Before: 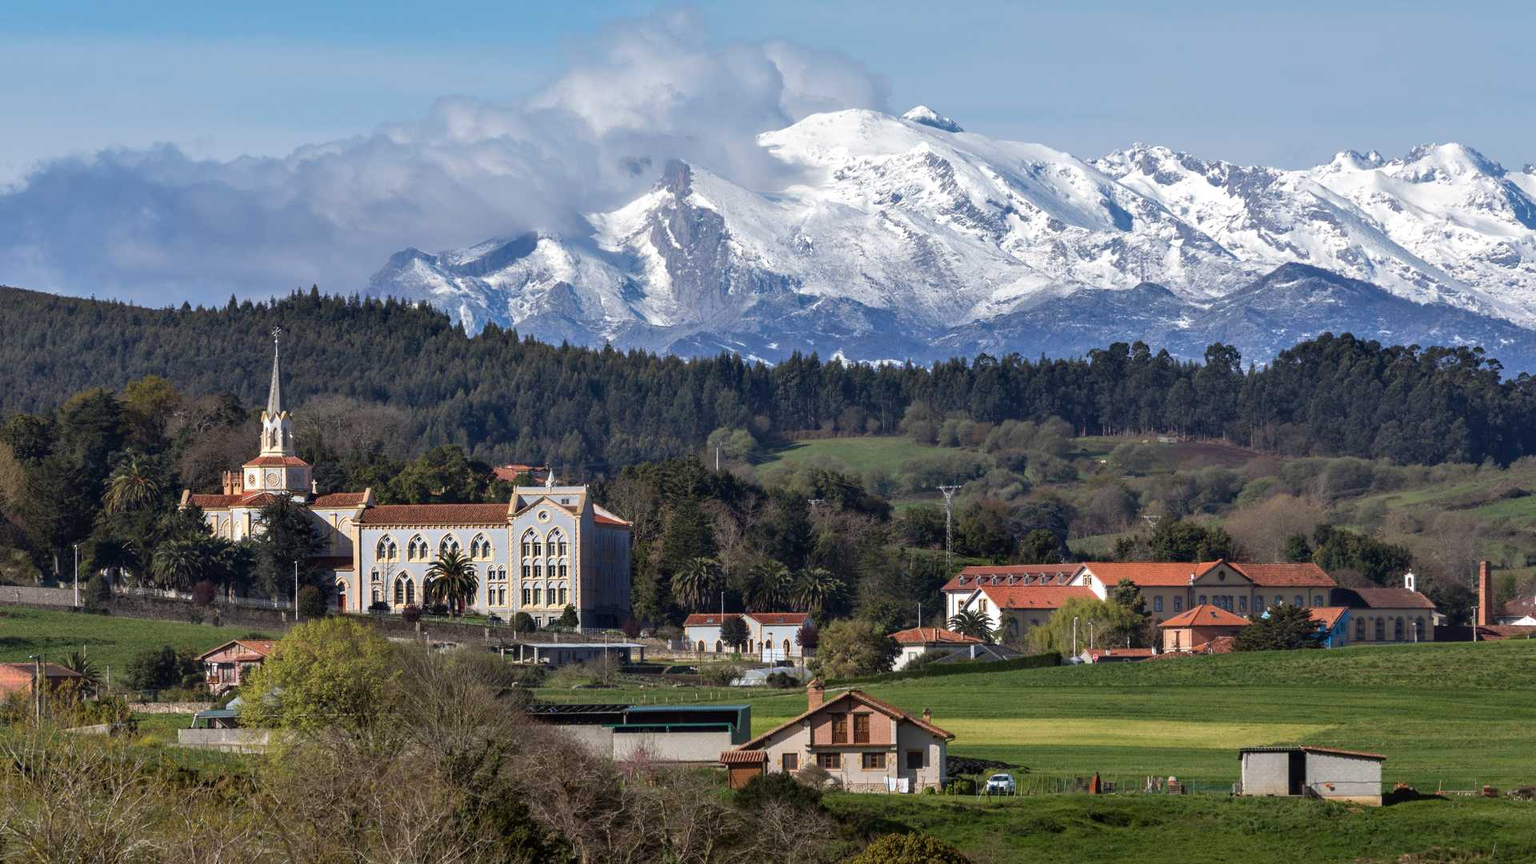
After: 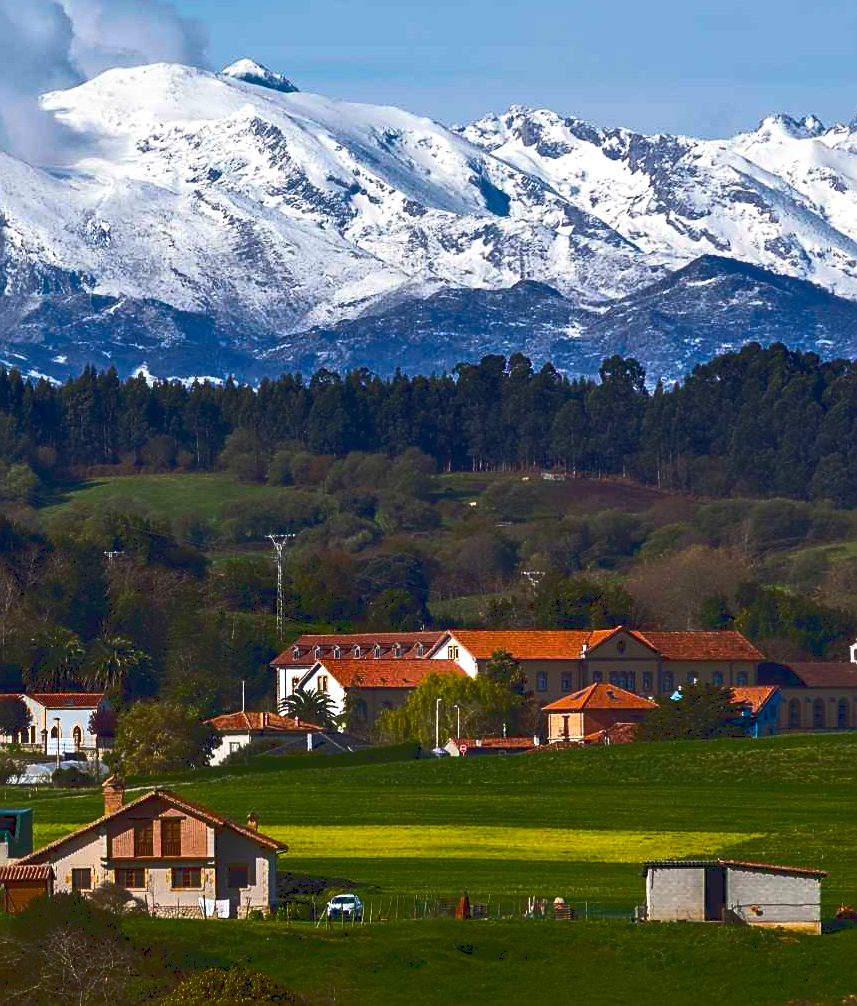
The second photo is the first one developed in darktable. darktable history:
crop: left 47.23%, top 6.837%, right 8.093%
sharpen: on, module defaults
color balance rgb: linear chroma grading › global chroma 41.704%, perceptual saturation grading › global saturation 24.933%, perceptual brilliance grading › highlights 2.012%, perceptual brilliance grading › mid-tones -49.421%, perceptual brilliance grading › shadows -50.277%
tone curve: curves: ch0 [(0, 0) (0.003, 0.132) (0.011, 0.13) (0.025, 0.134) (0.044, 0.138) (0.069, 0.154) (0.1, 0.17) (0.136, 0.198) (0.177, 0.25) (0.224, 0.308) (0.277, 0.371) (0.335, 0.432) (0.399, 0.491) (0.468, 0.55) (0.543, 0.612) (0.623, 0.679) (0.709, 0.766) (0.801, 0.842) (0.898, 0.912) (1, 1)]
